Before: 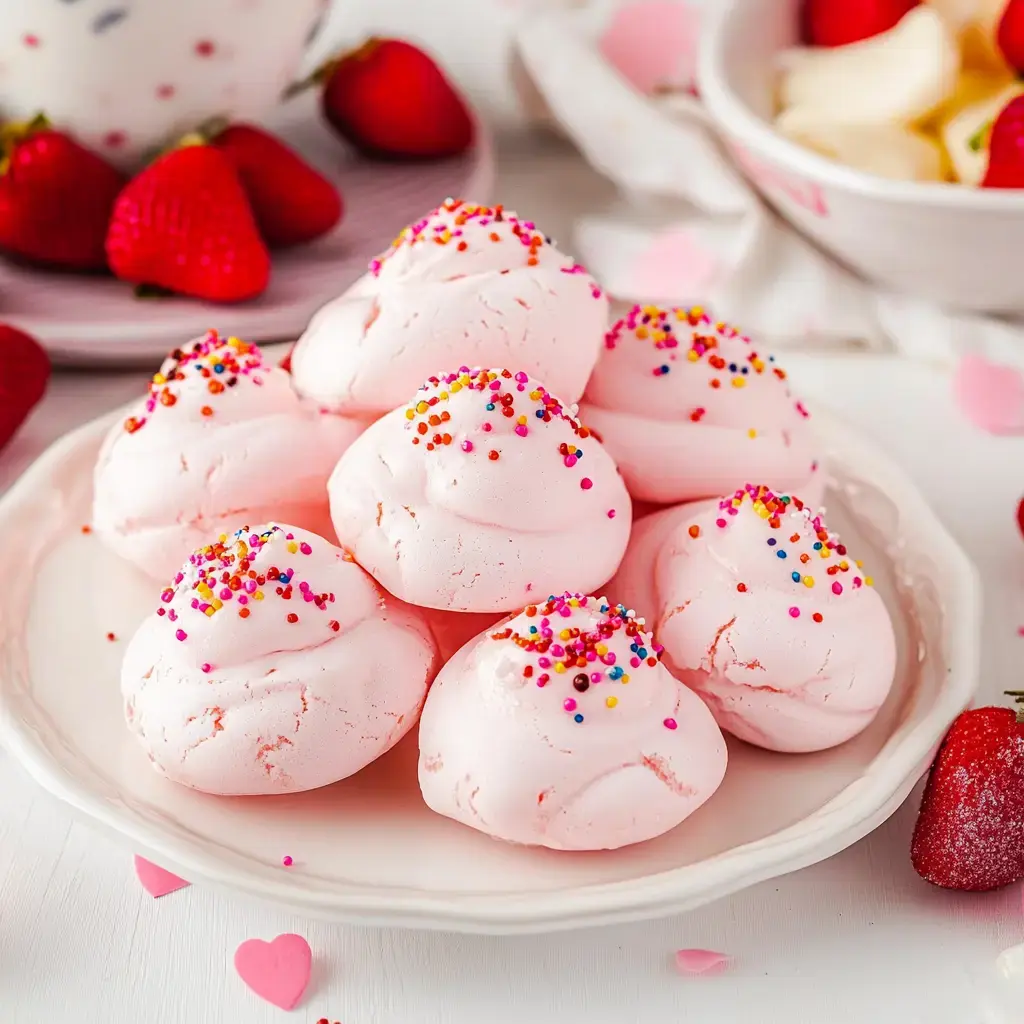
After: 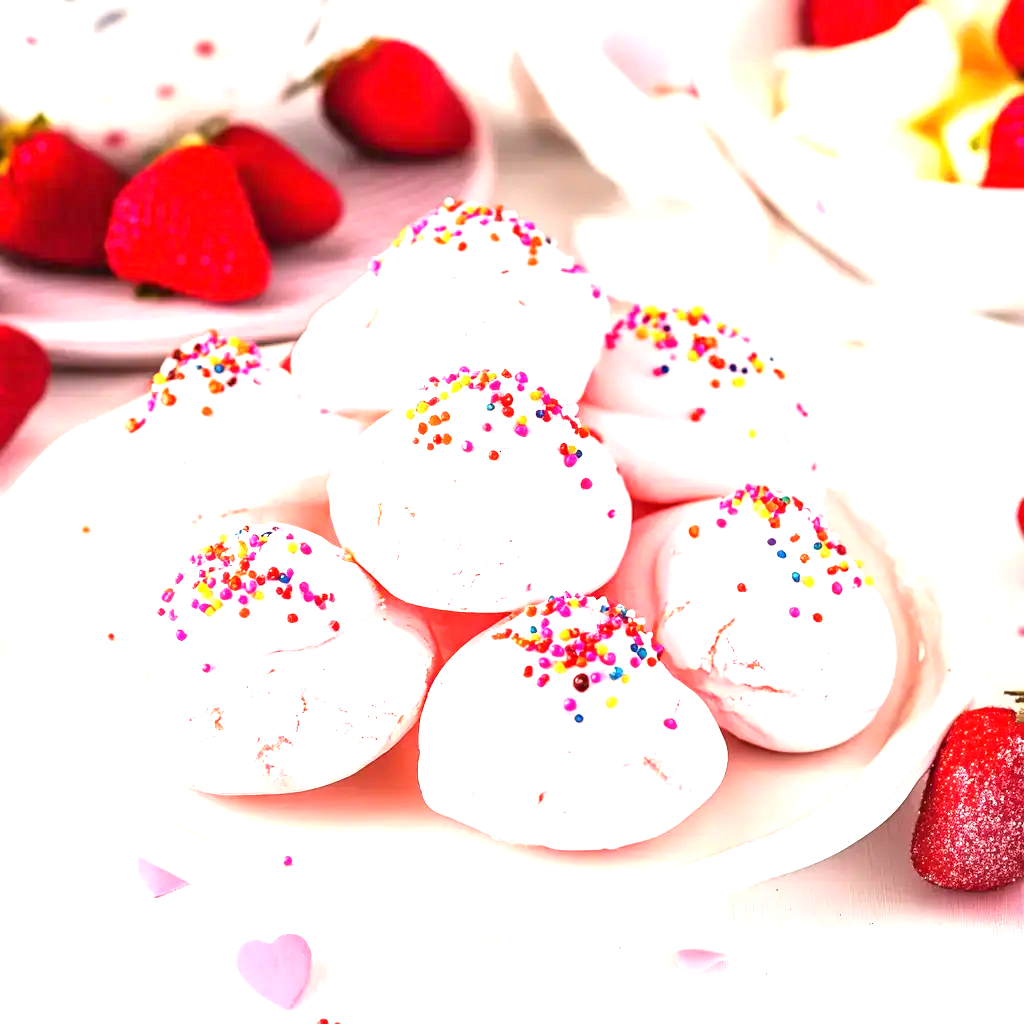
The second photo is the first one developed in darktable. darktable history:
tone equalizer: edges refinement/feathering 500, mask exposure compensation -1.57 EV, preserve details no
exposure: black level correction 0, exposure 1.368 EV, compensate highlight preservation false
